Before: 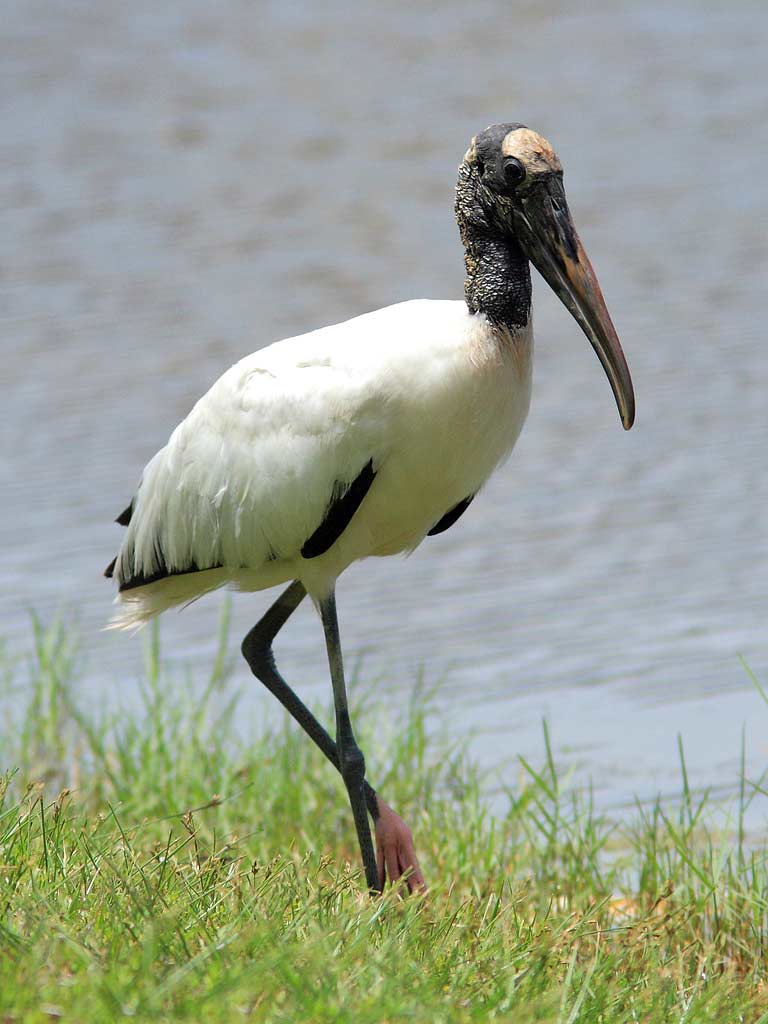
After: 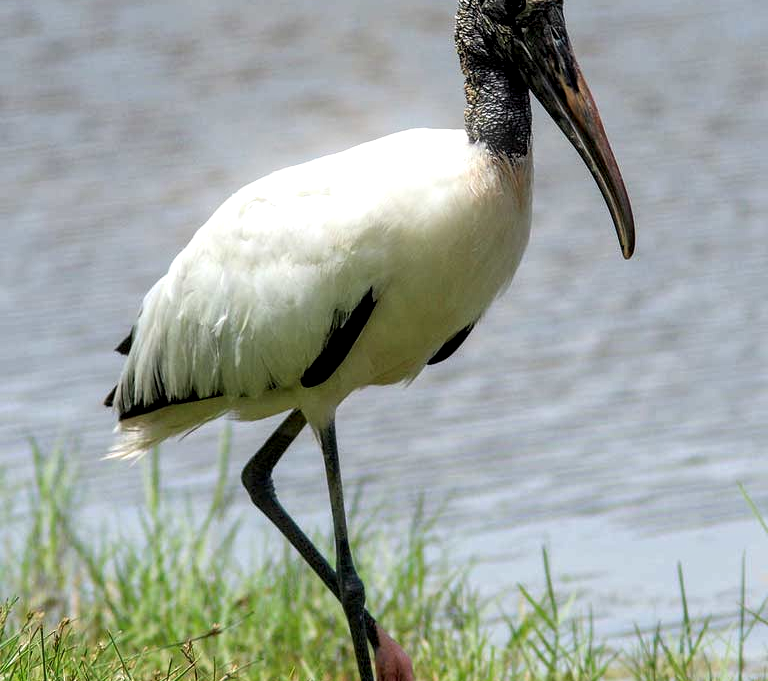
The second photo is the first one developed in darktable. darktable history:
tone equalizer: on, module defaults
crop: top 16.727%, bottom 16.727%
bloom: size 9%, threshold 100%, strength 7%
local contrast: detail 154%
